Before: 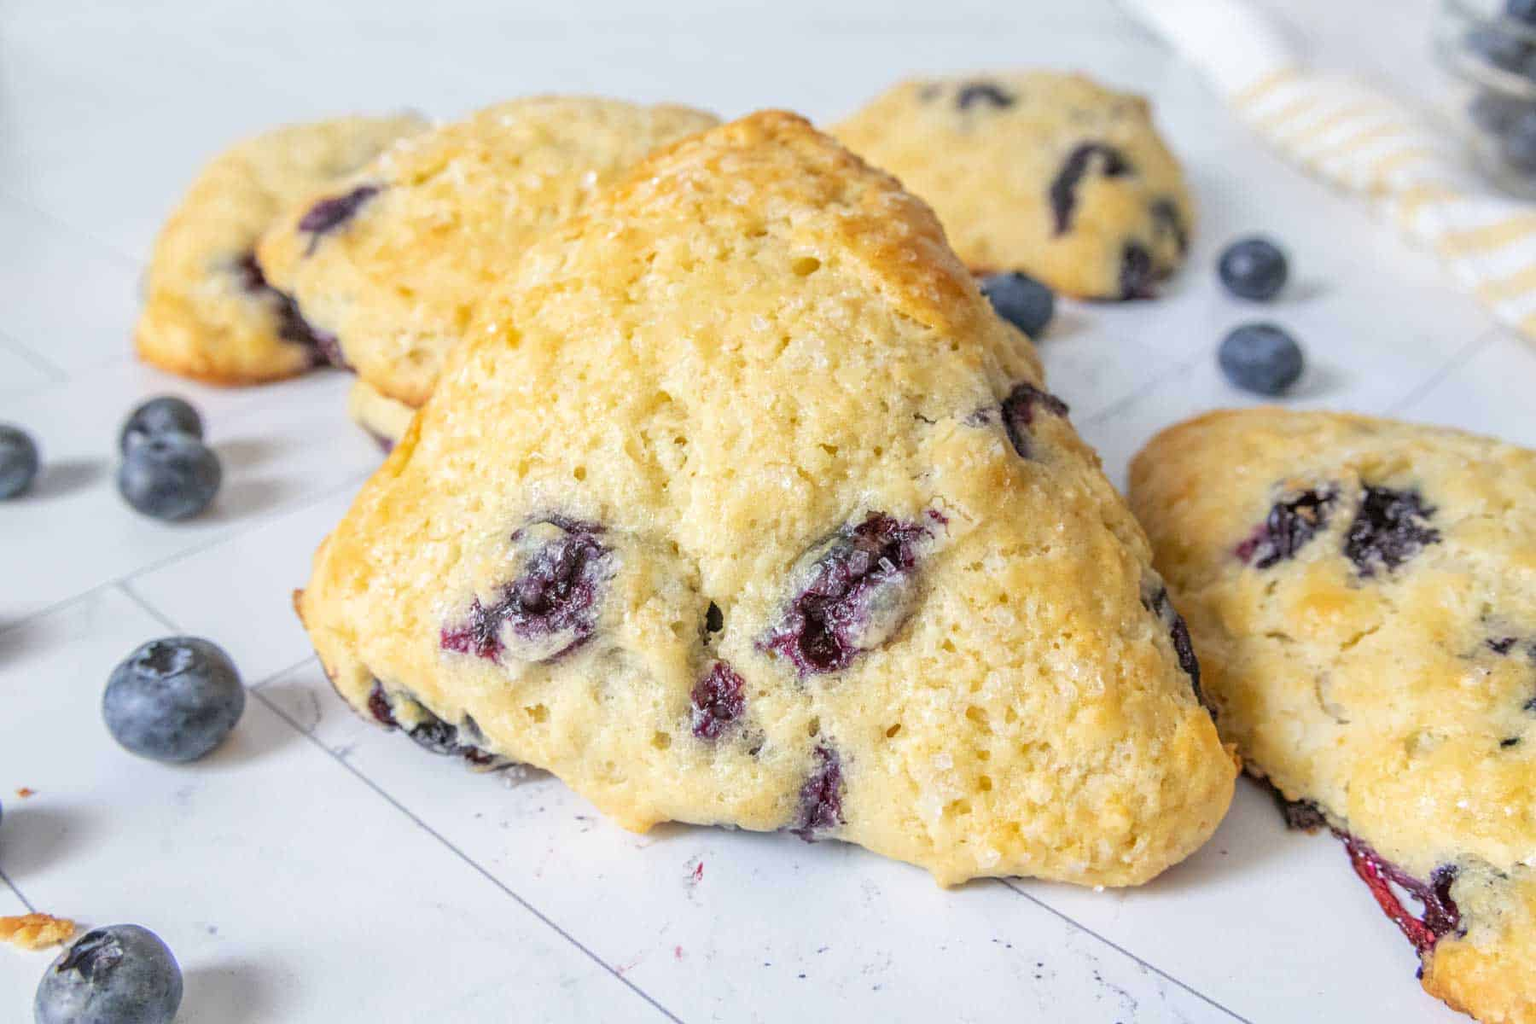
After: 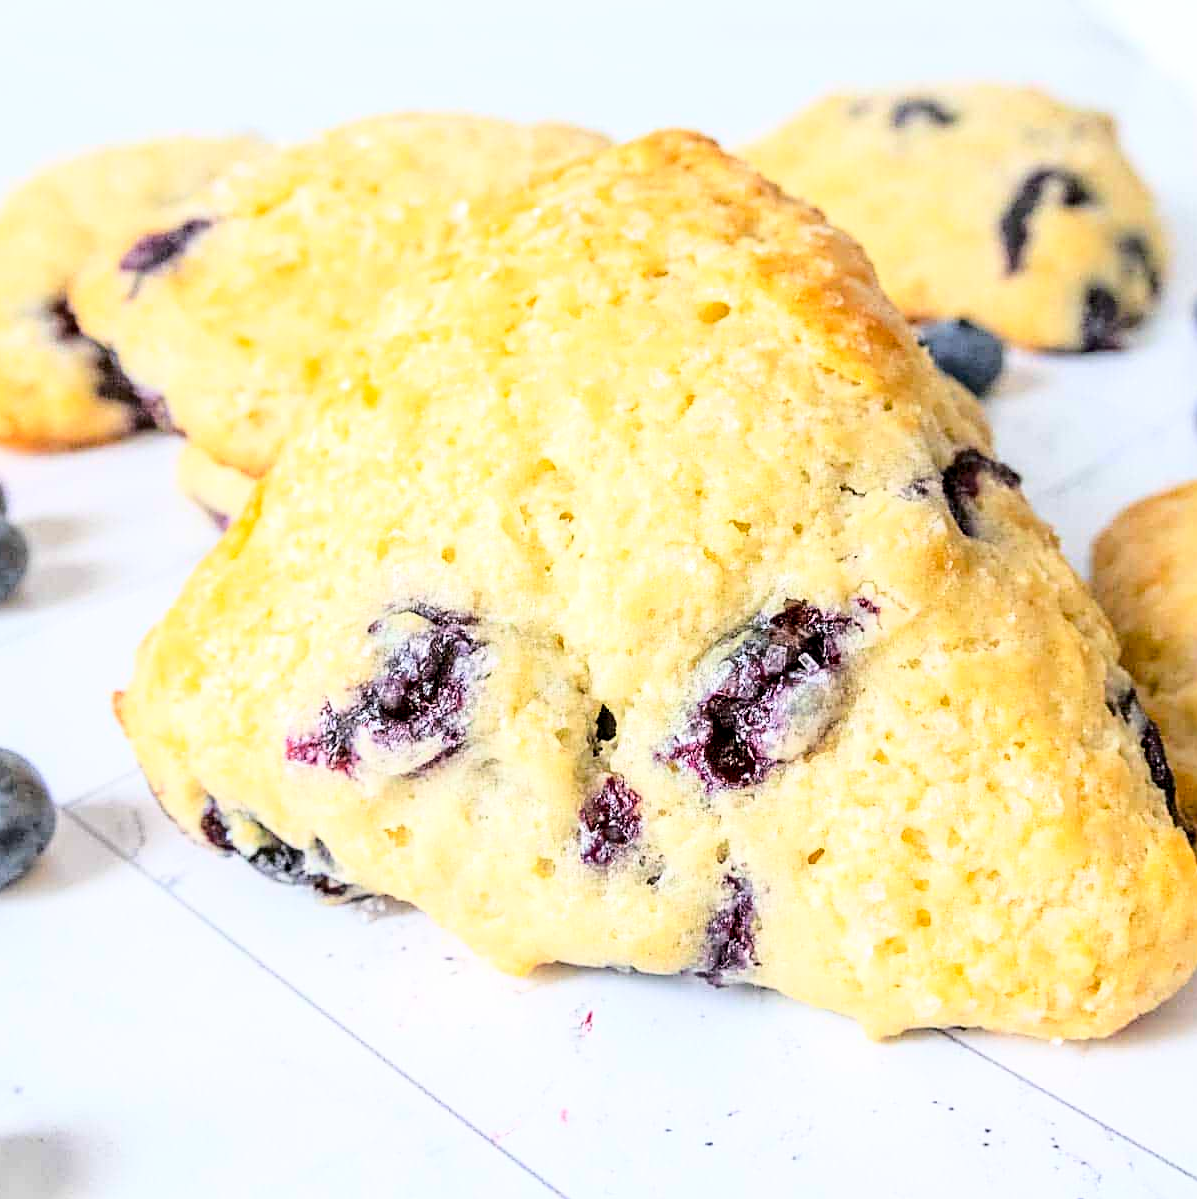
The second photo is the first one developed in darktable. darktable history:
exposure: black level correction 0.009, exposure 0.017 EV, compensate highlight preservation false
sharpen: on, module defaults
base curve: curves: ch0 [(0, 0) (0.036, 0.037) (0.121, 0.228) (0.46, 0.76) (0.859, 0.983) (1, 1)]
crop and rotate: left 12.865%, right 20.612%
